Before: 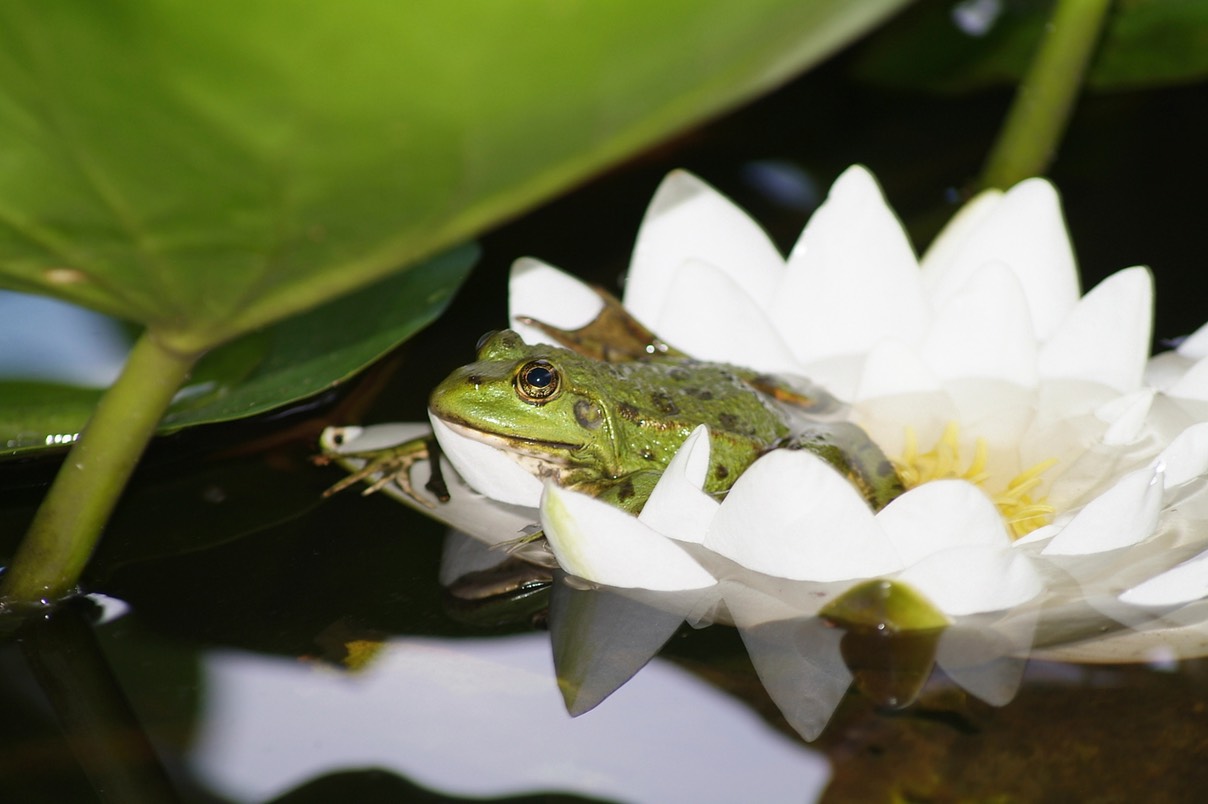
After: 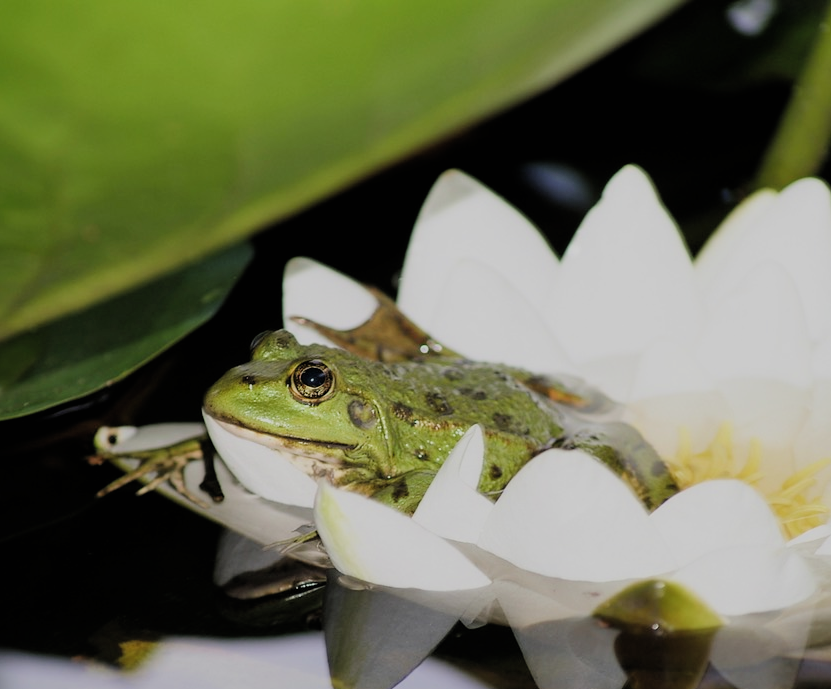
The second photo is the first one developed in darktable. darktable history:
filmic rgb: black relative exposure -6.84 EV, white relative exposure 5.88 EV, hardness 2.7, add noise in highlights 0.001, color science v3 (2019), use custom middle-gray values true, contrast in highlights soft
crop: left 18.781%, right 12.387%, bottom 14.225%
